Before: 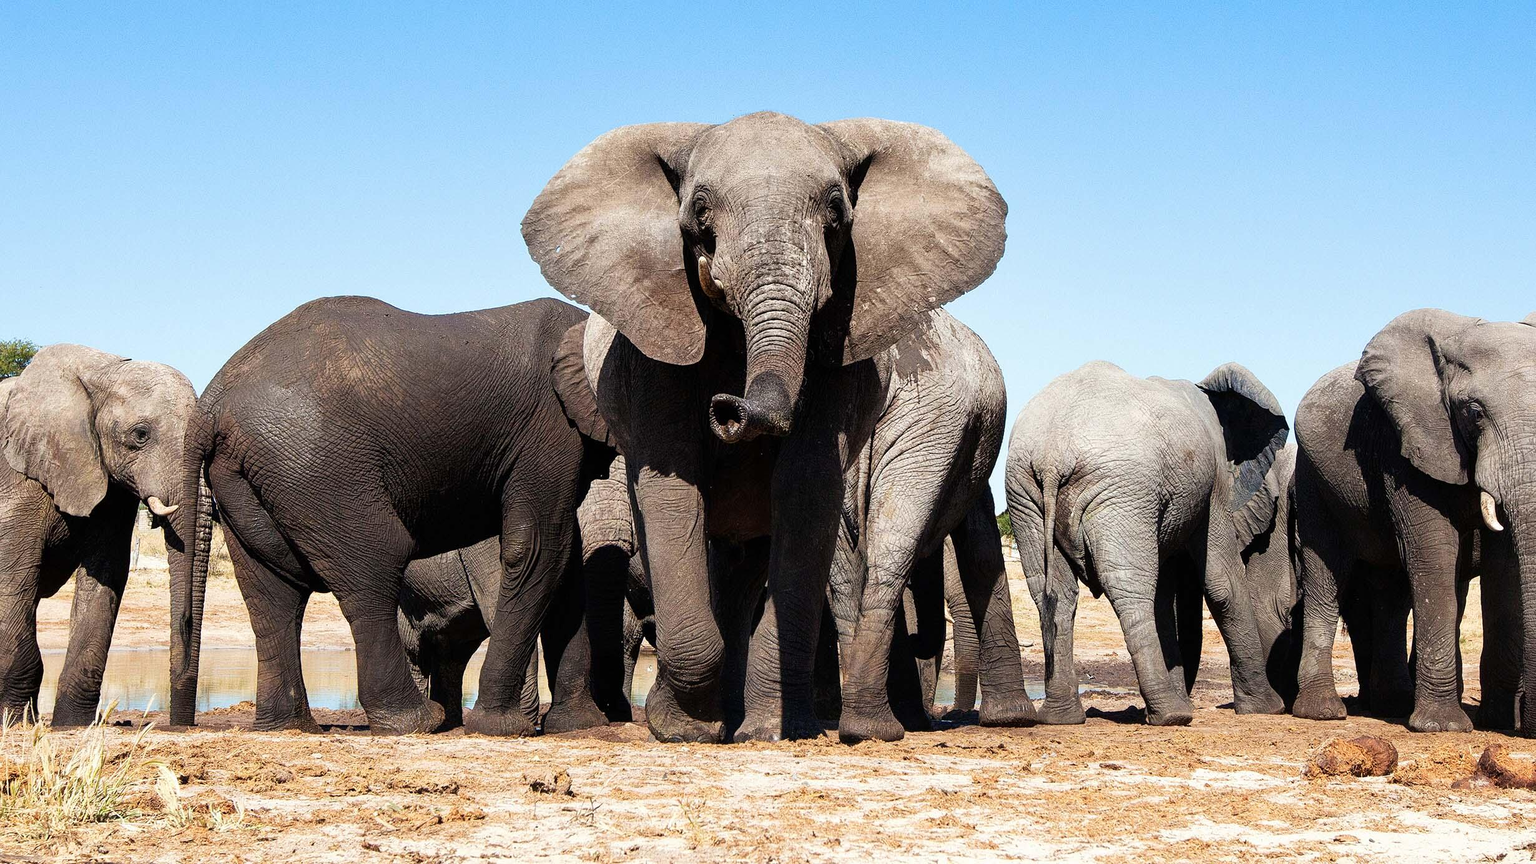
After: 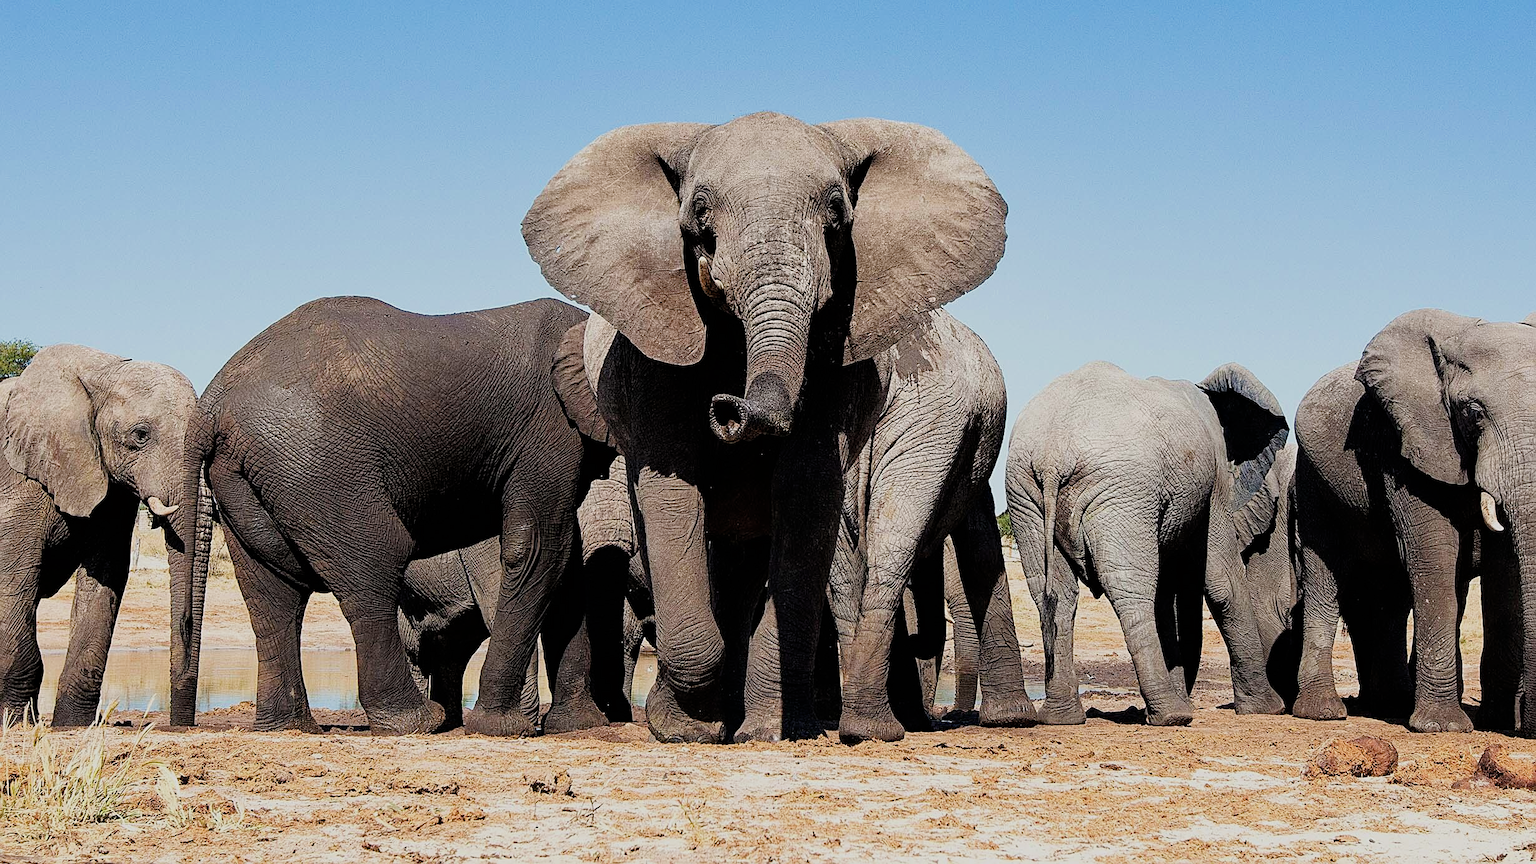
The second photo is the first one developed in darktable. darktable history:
haze removal: adaptive false
filmic rgb: black relative exposure -7.99 EV, white relative exposure 4.04 EV, hardness 4.19, contrast 0.923
sharpen: on, module defaults
